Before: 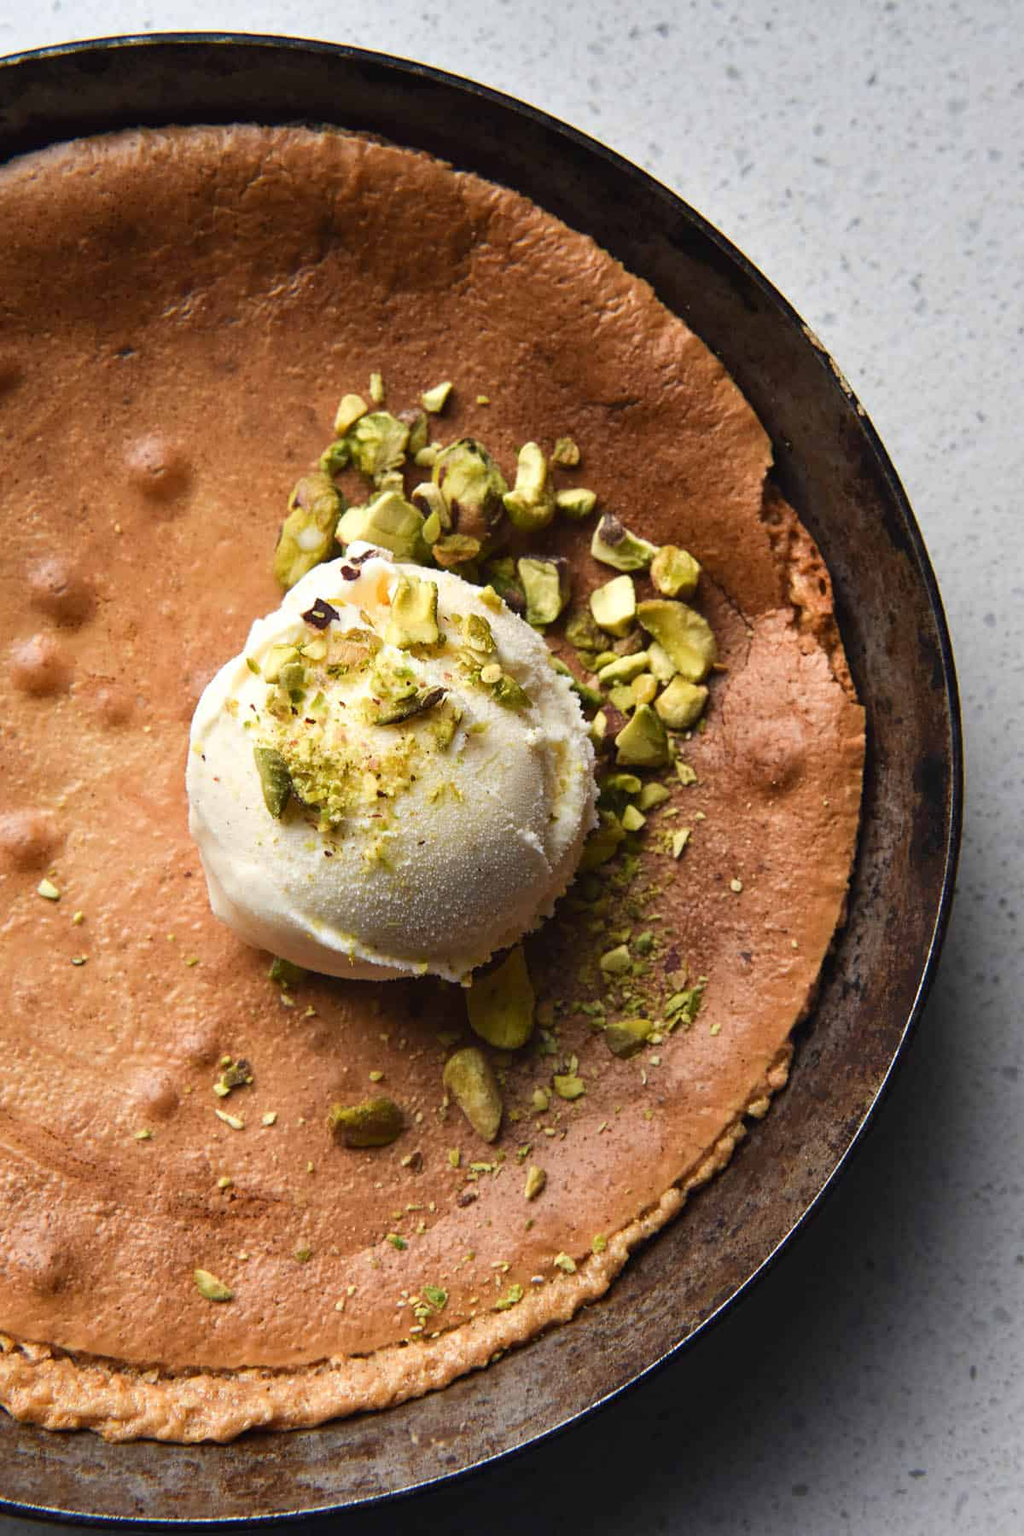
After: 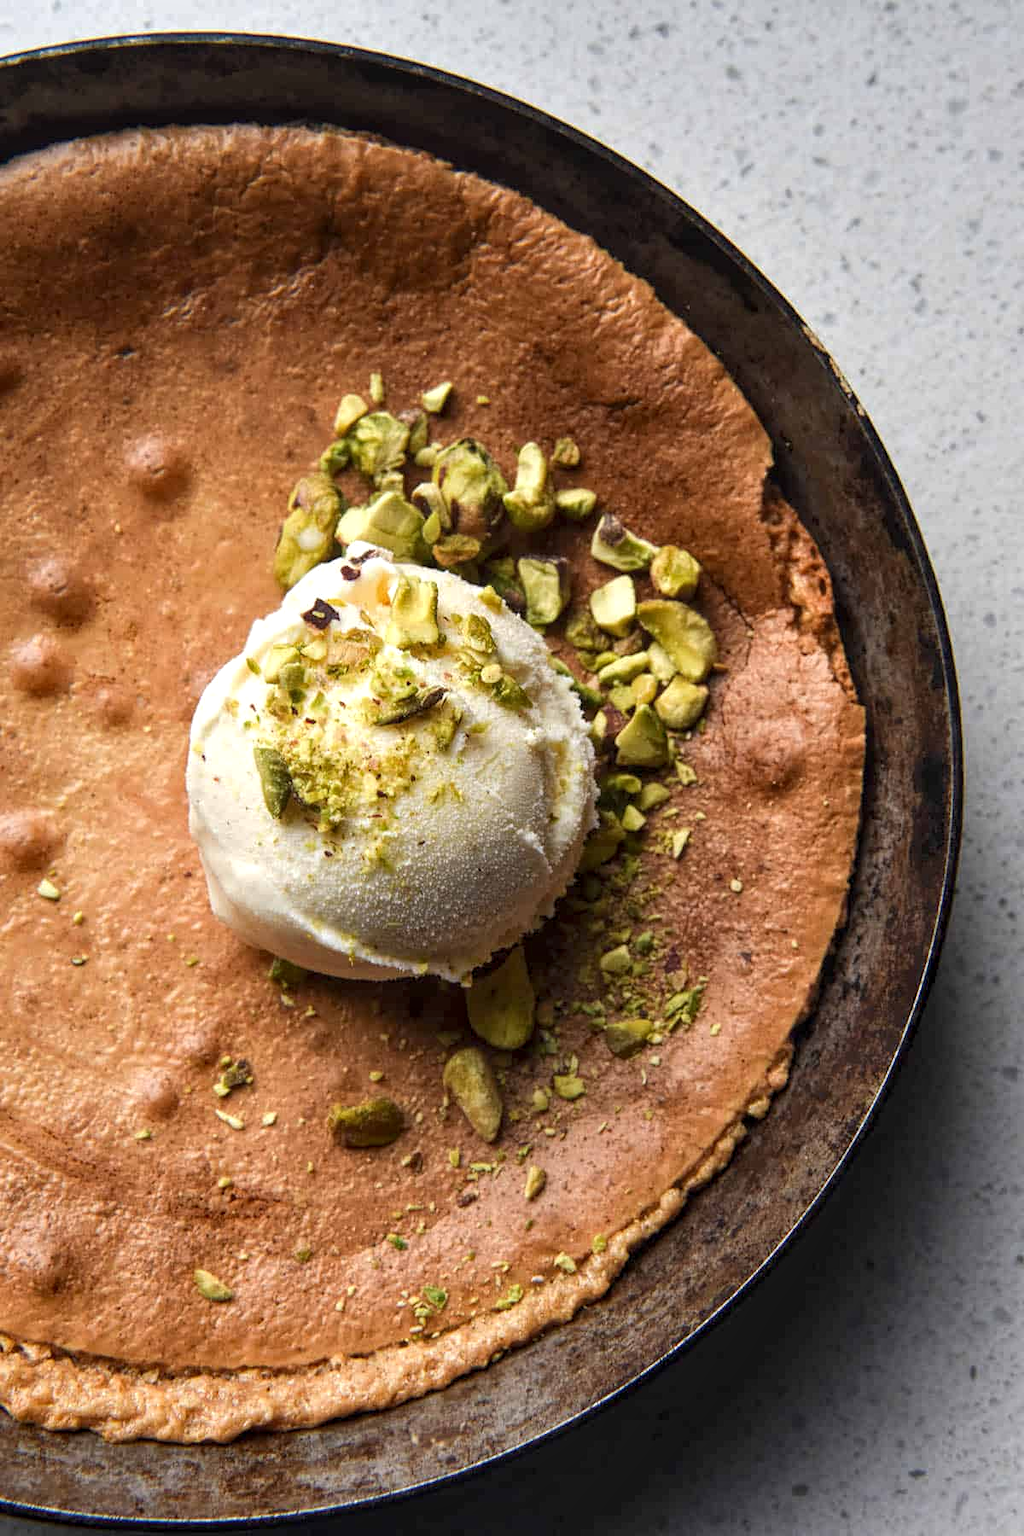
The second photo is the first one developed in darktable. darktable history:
local contrast: highlights 93%, shadows 87%, detail 160%, midtone range 0.2
